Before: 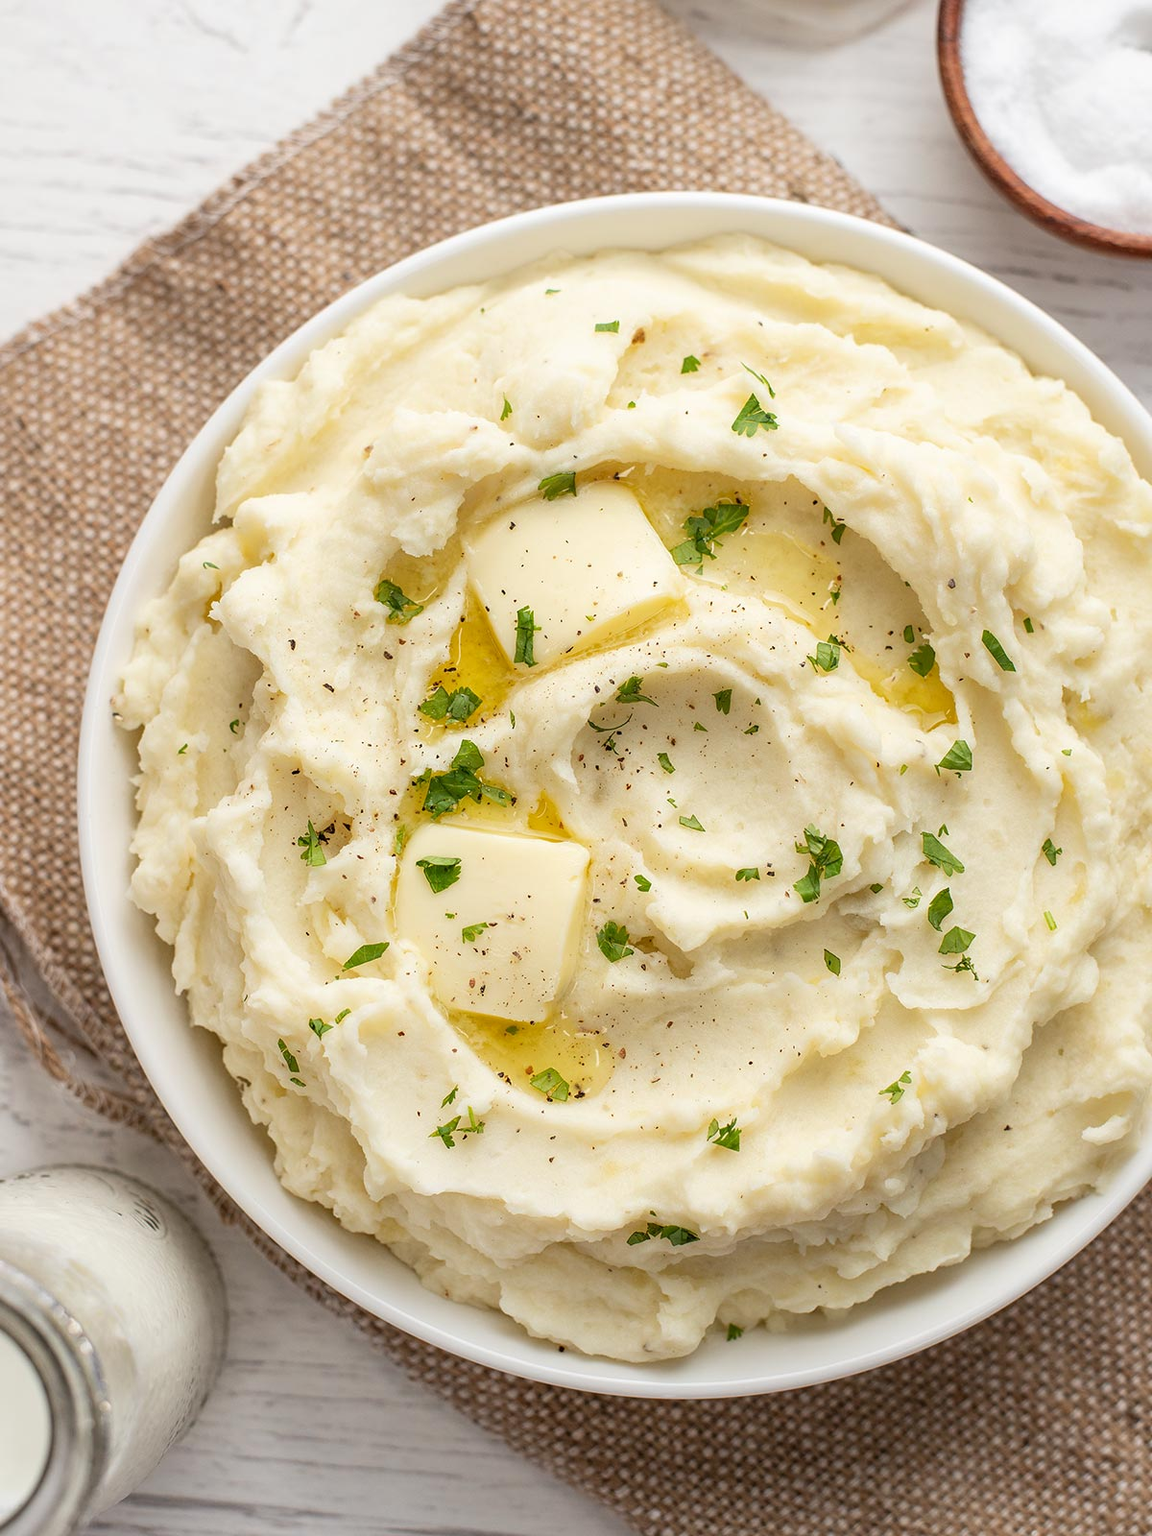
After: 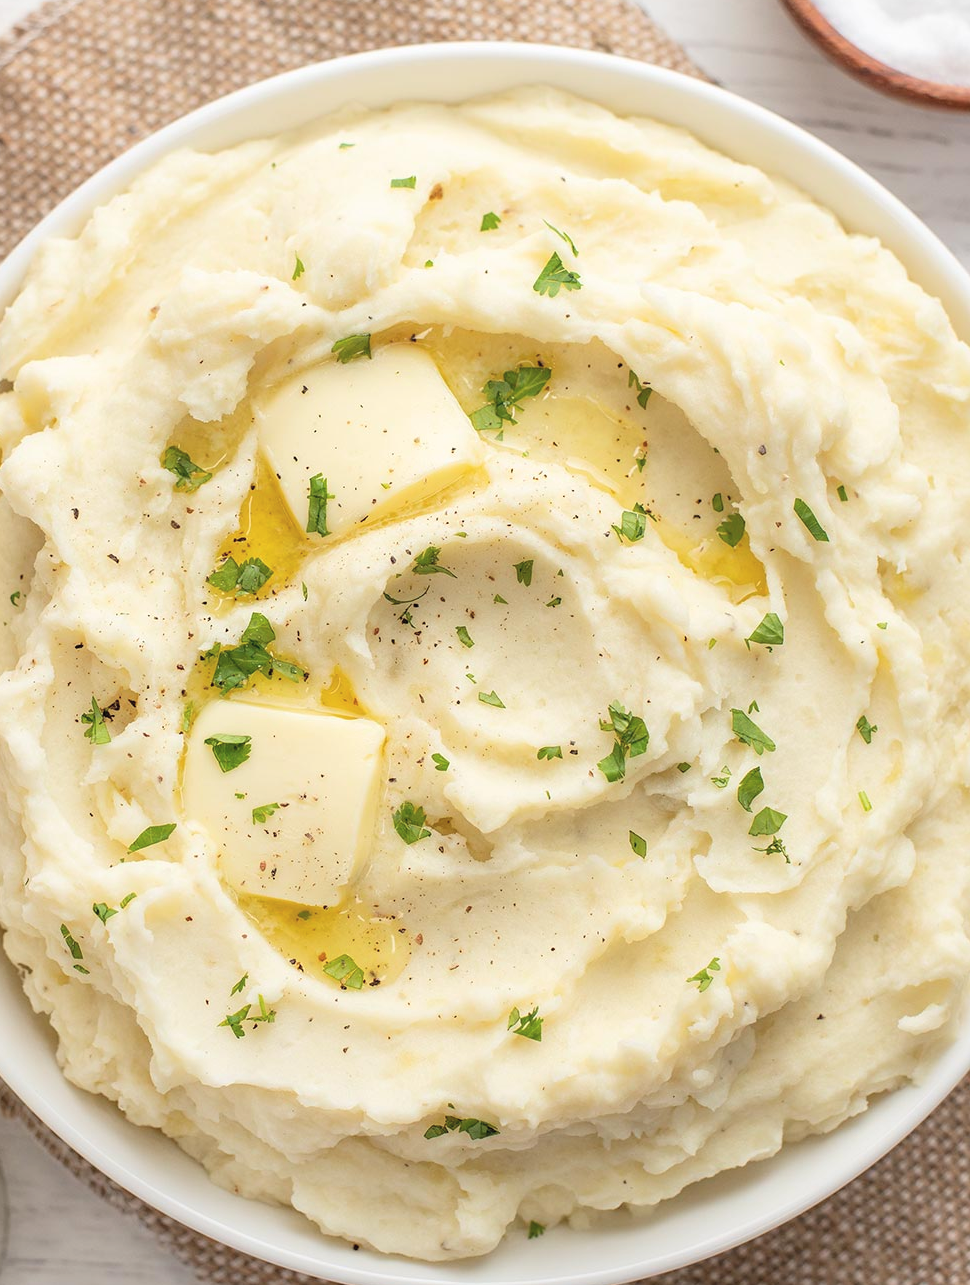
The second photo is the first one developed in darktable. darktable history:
contrast brightness saturation: brightness 0.148
crop: left 19.112%, top 9.888%, right 0%, bottom 9.788%
